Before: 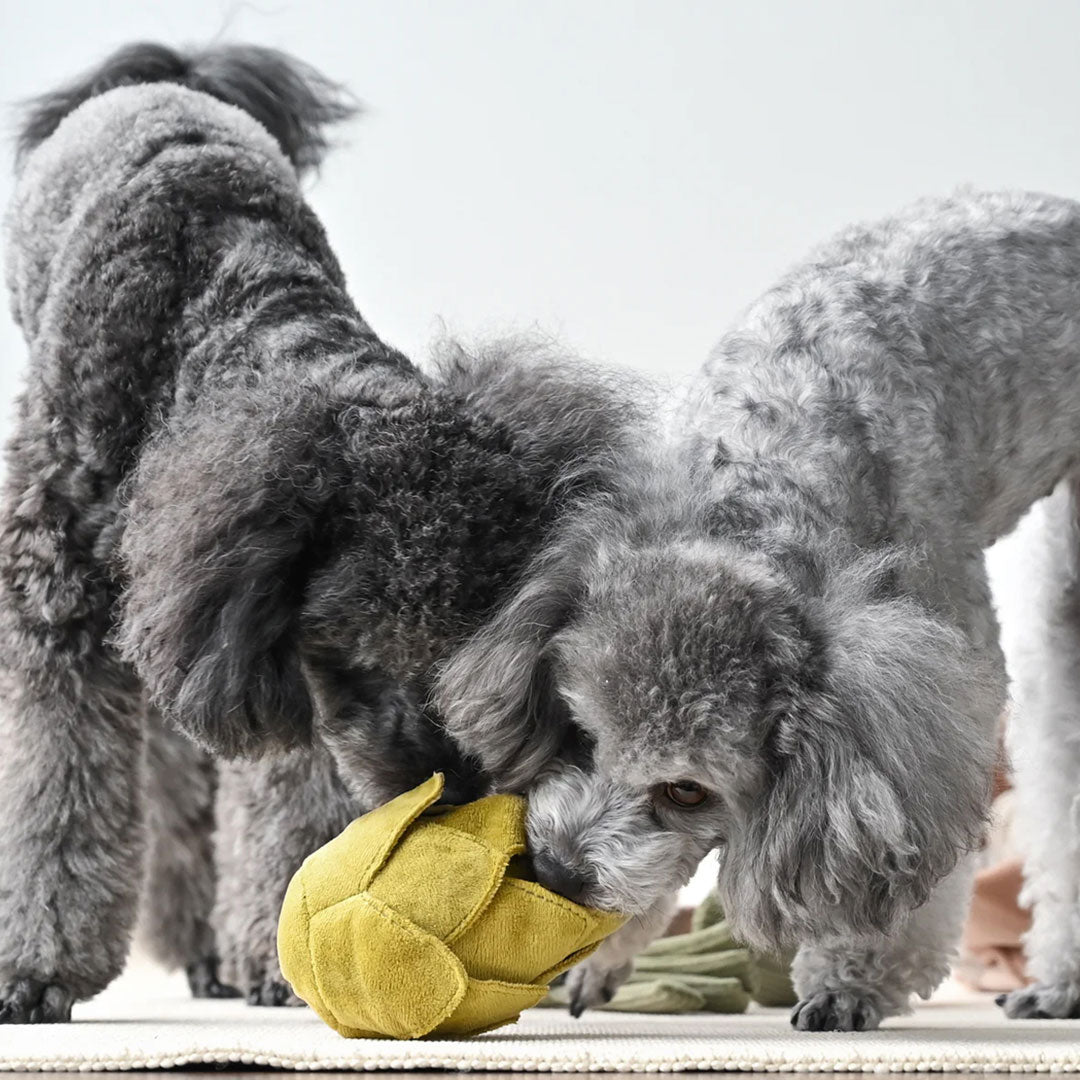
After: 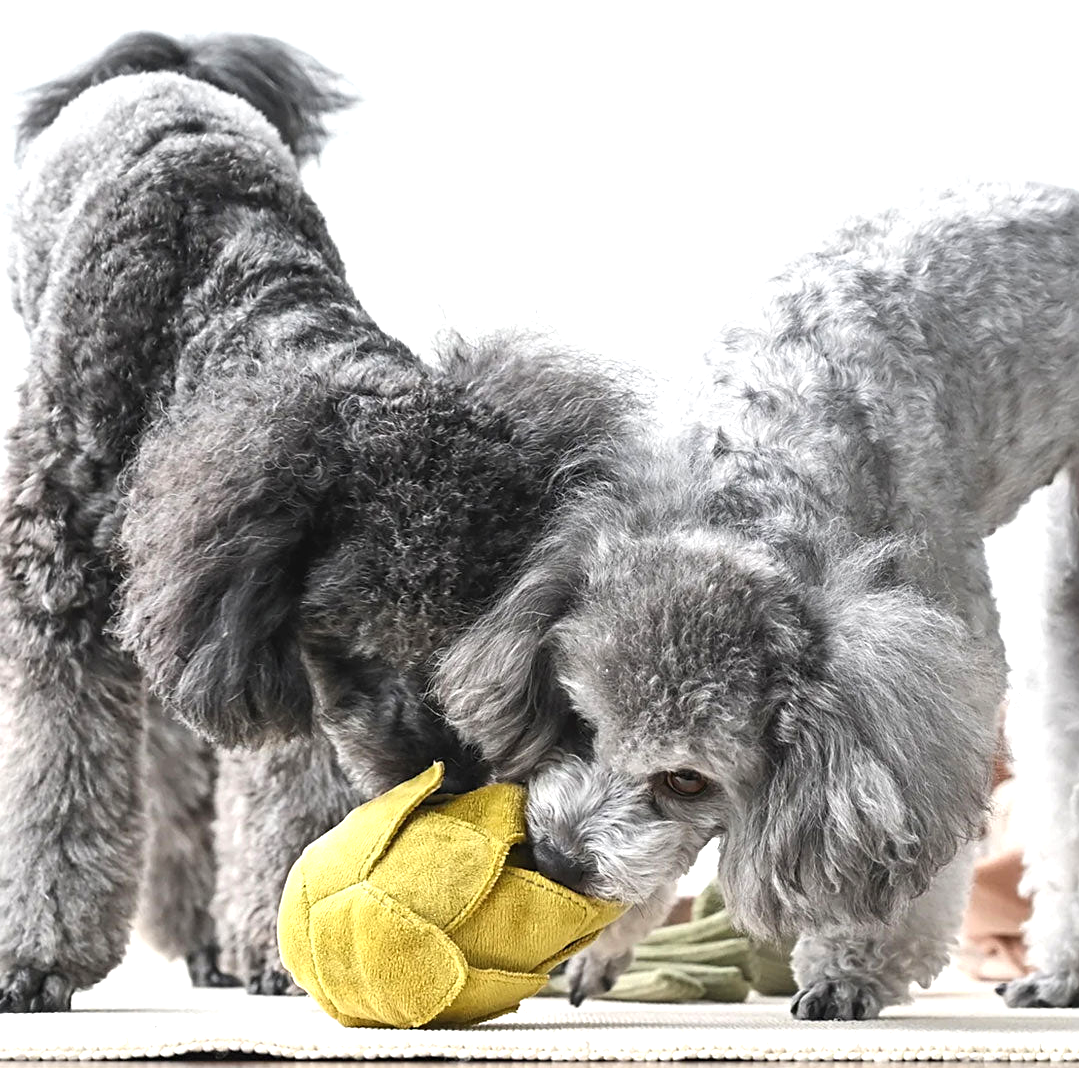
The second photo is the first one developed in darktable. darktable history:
sharpen: radius 2.529, amount 0.323
crop: top 1.049%, right 0.001%
exposure: black level correction -0.002, exposure 0.54 EV, compensate highlight preservation false
